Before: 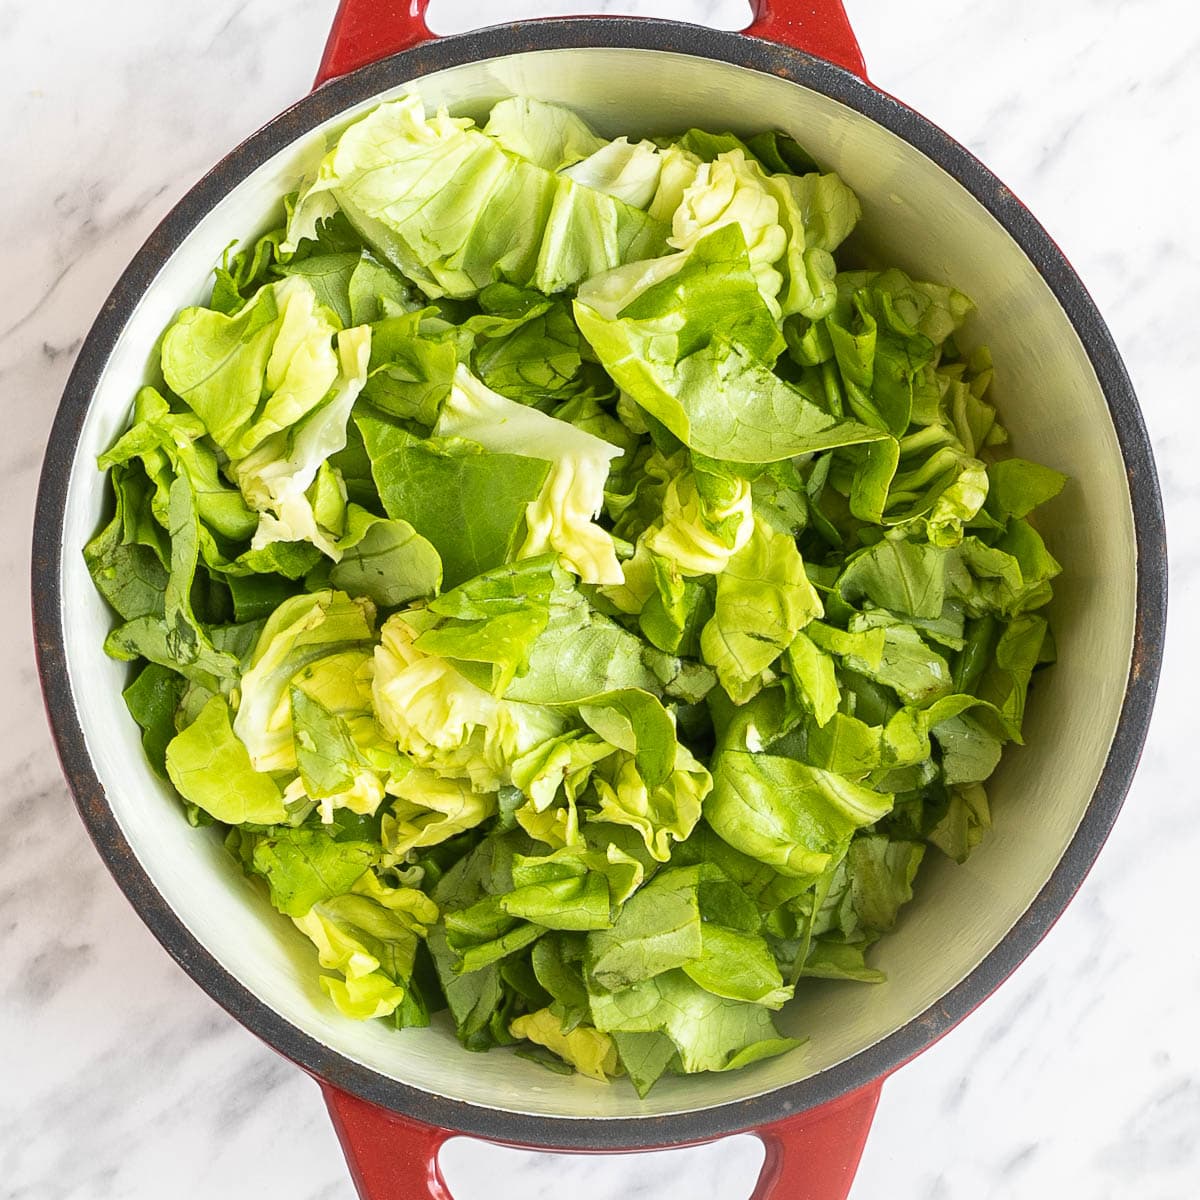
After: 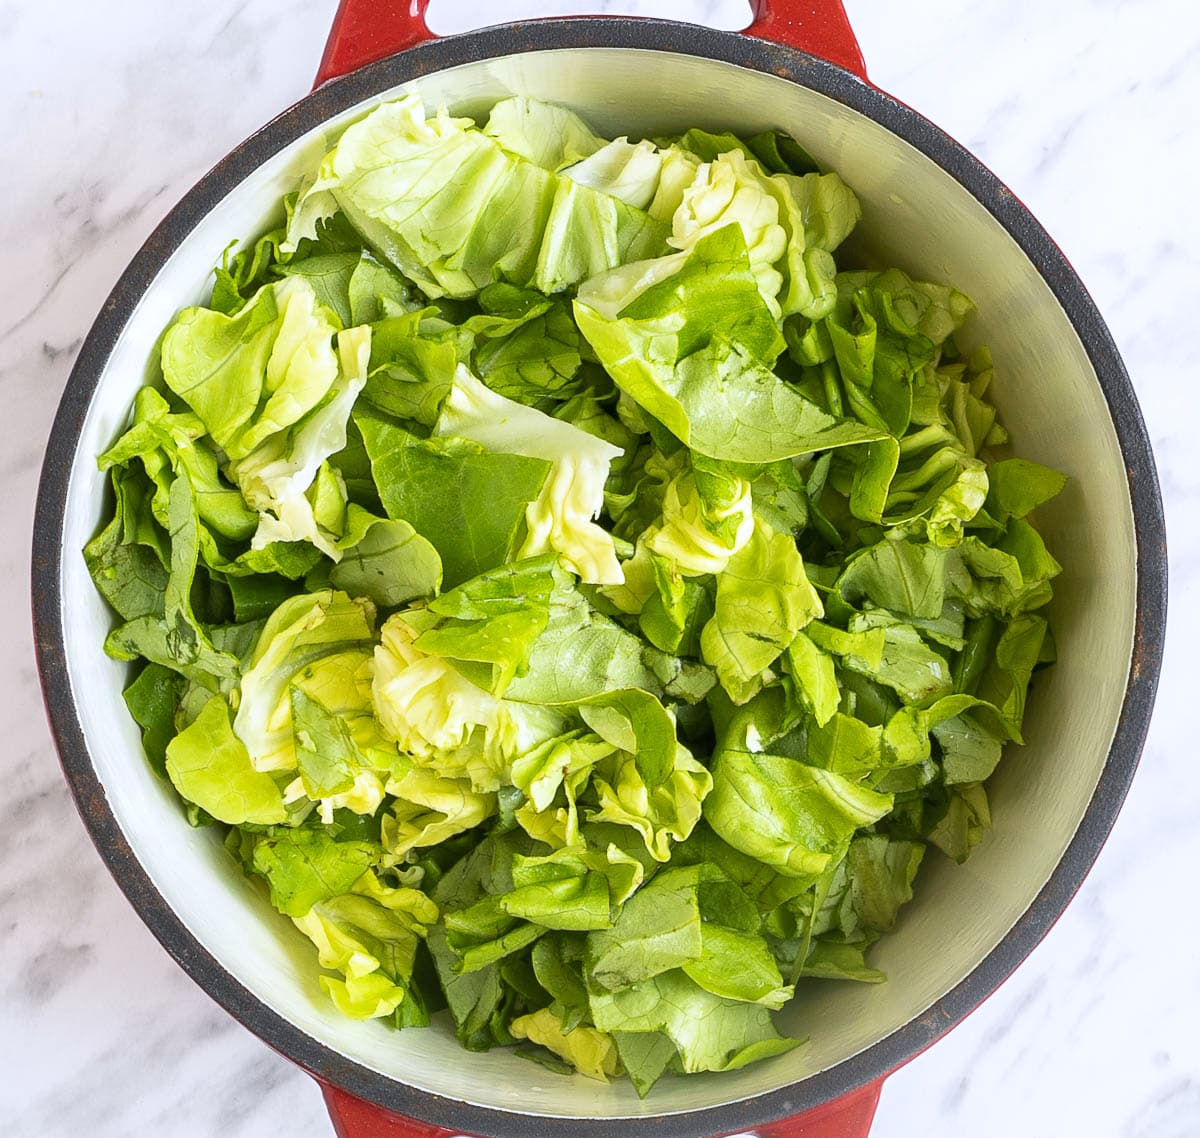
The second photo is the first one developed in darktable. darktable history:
white balance: red 0.984, blue 1.059
crop and rotate: top 0%, bottom 5.097%
